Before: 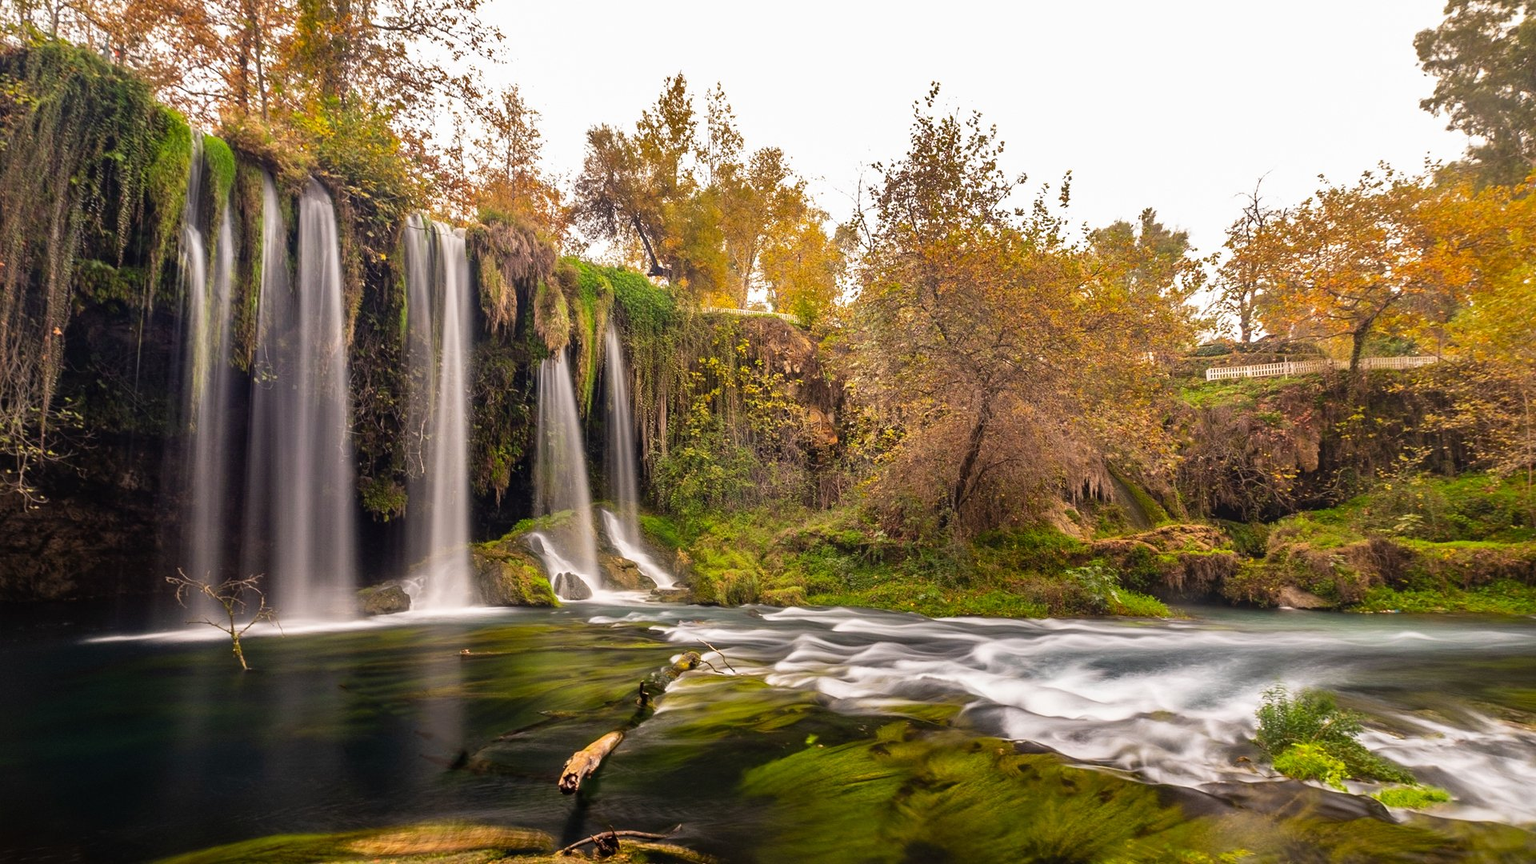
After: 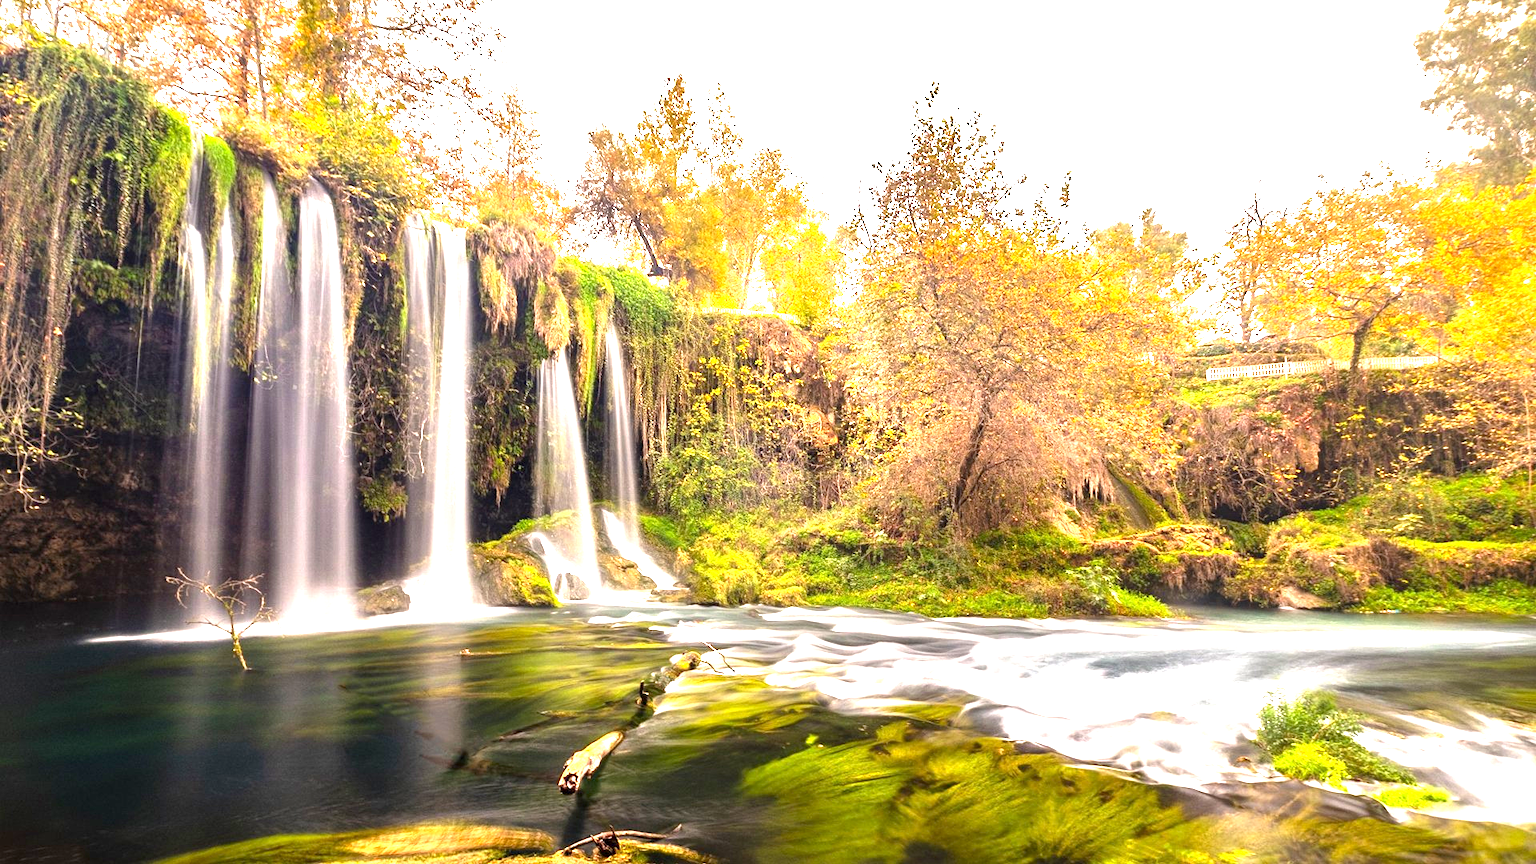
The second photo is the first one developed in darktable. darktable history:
exposure: black level correction 0.001, exposure 1.829 EV, compensate exposure bias true, compensate highlight preservation false
